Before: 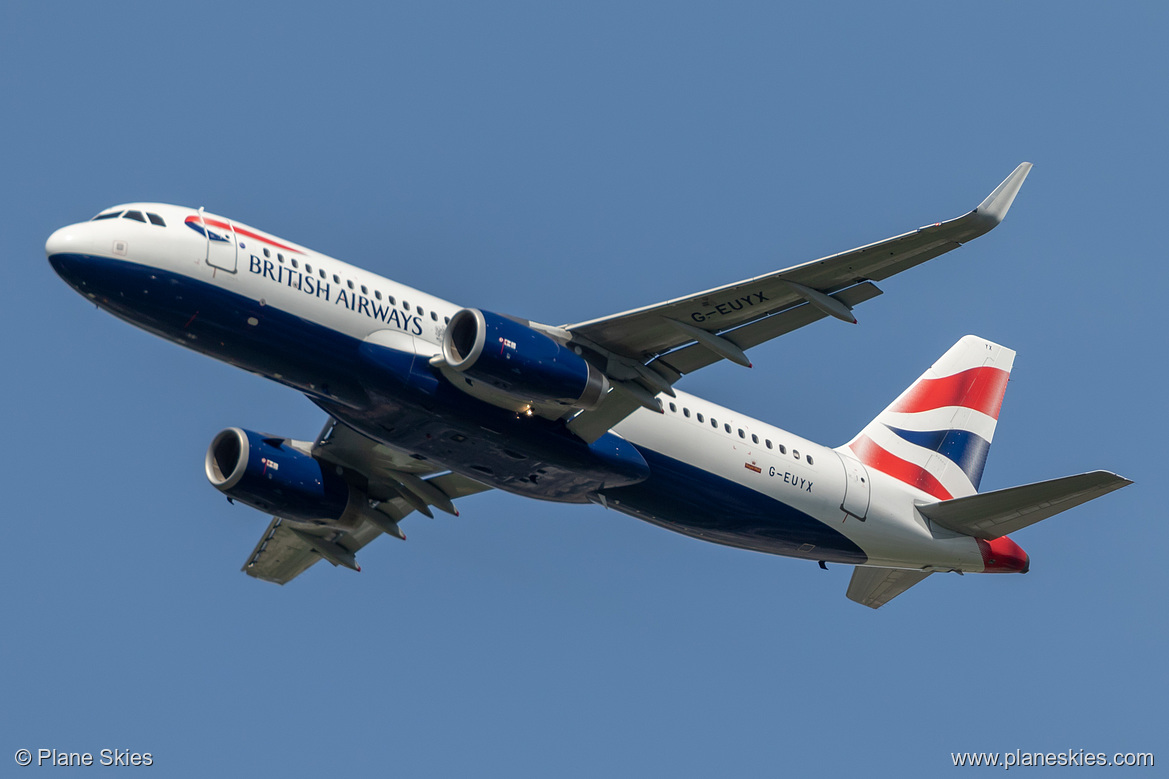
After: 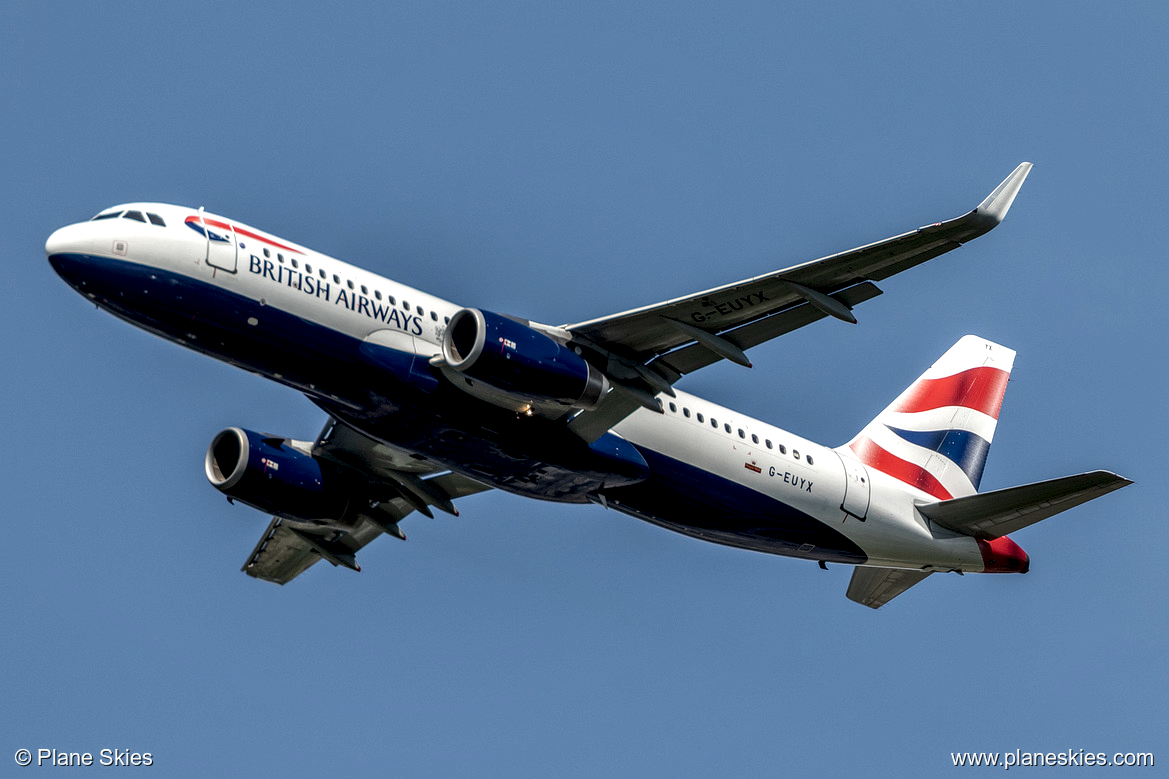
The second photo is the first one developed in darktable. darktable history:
local contrast: highlights 16%, detail 186%
color calibration: illuminant same as pipeline (D50), adaptation XYZ, x 0.346, y 0.358, temperature 5012.65 K
